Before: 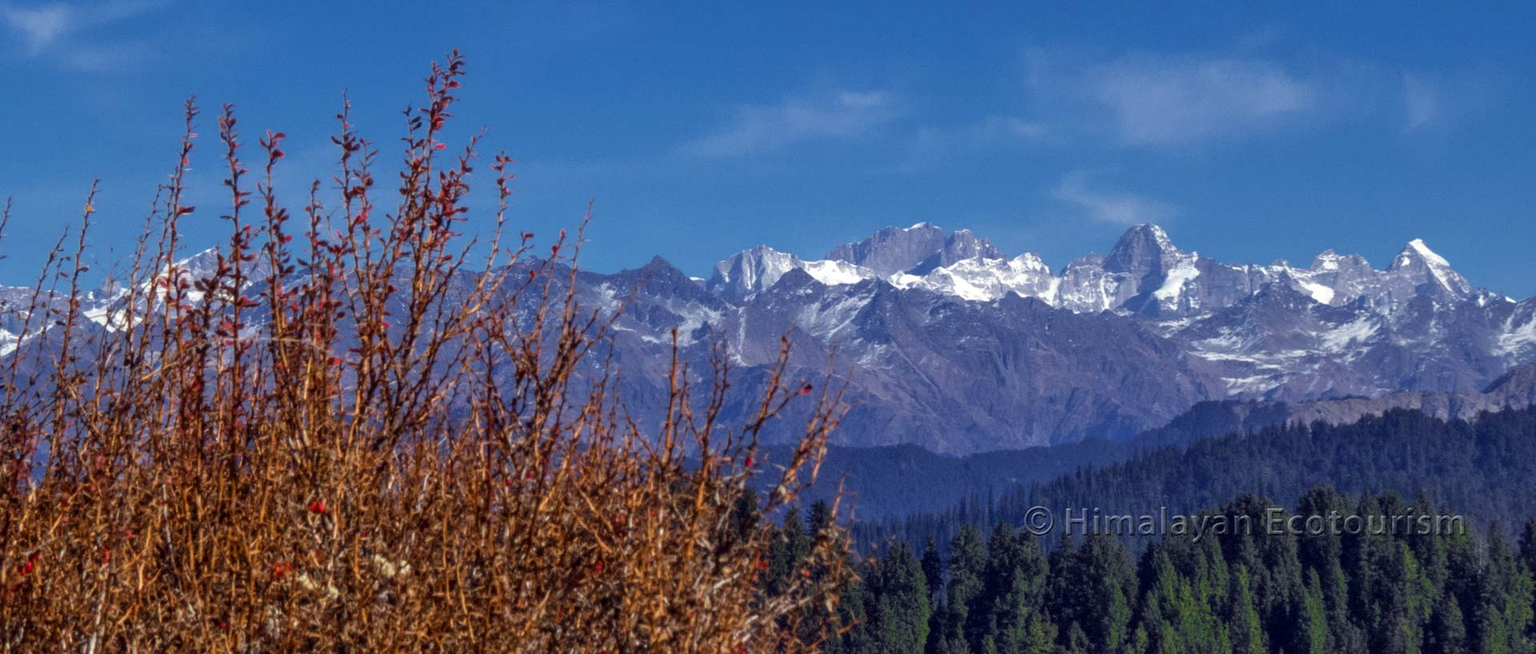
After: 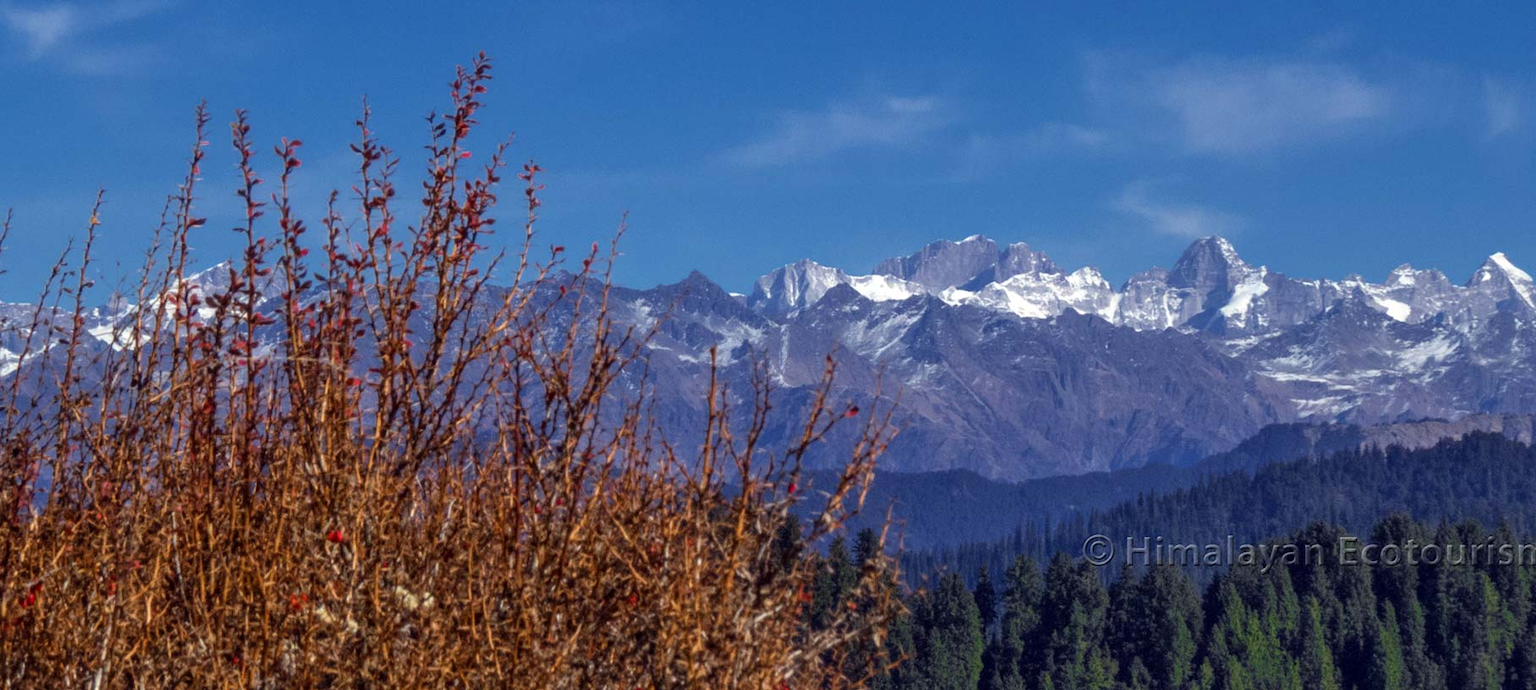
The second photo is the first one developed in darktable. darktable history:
crop and rotate: left 0%, right 5.405%
